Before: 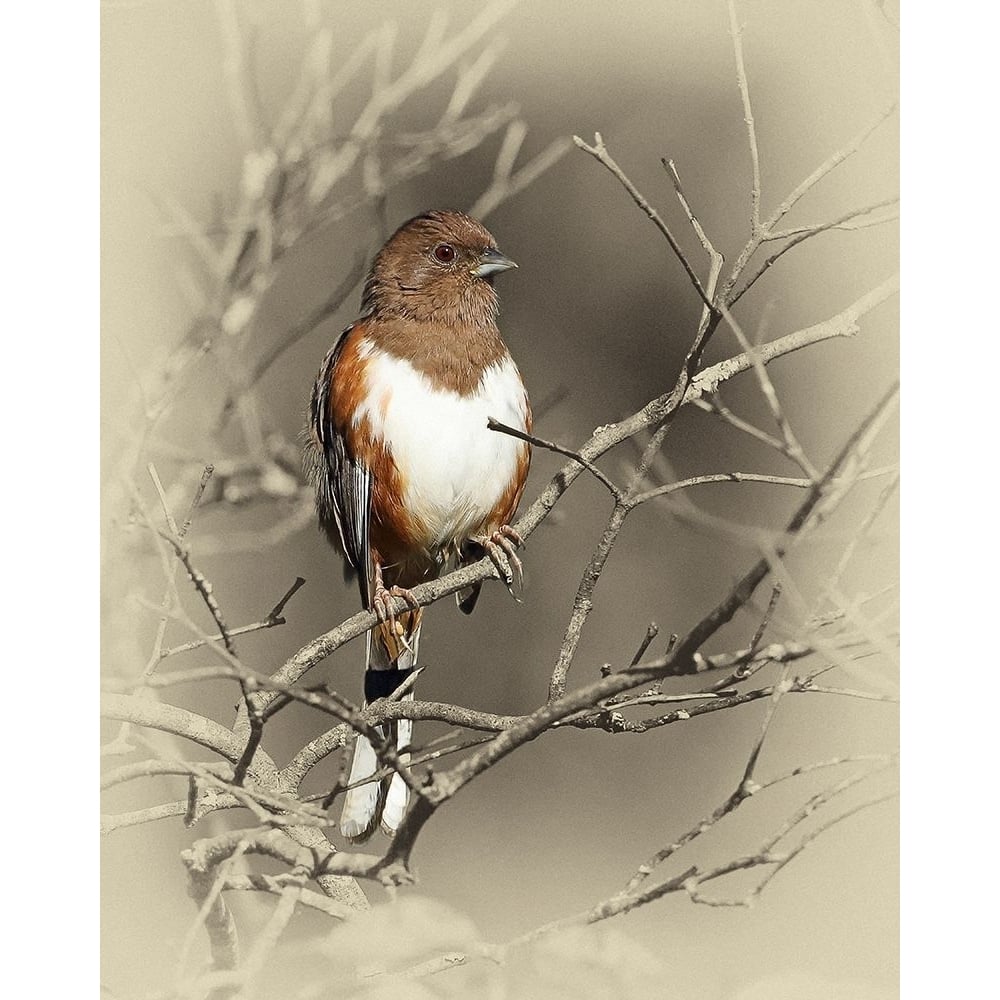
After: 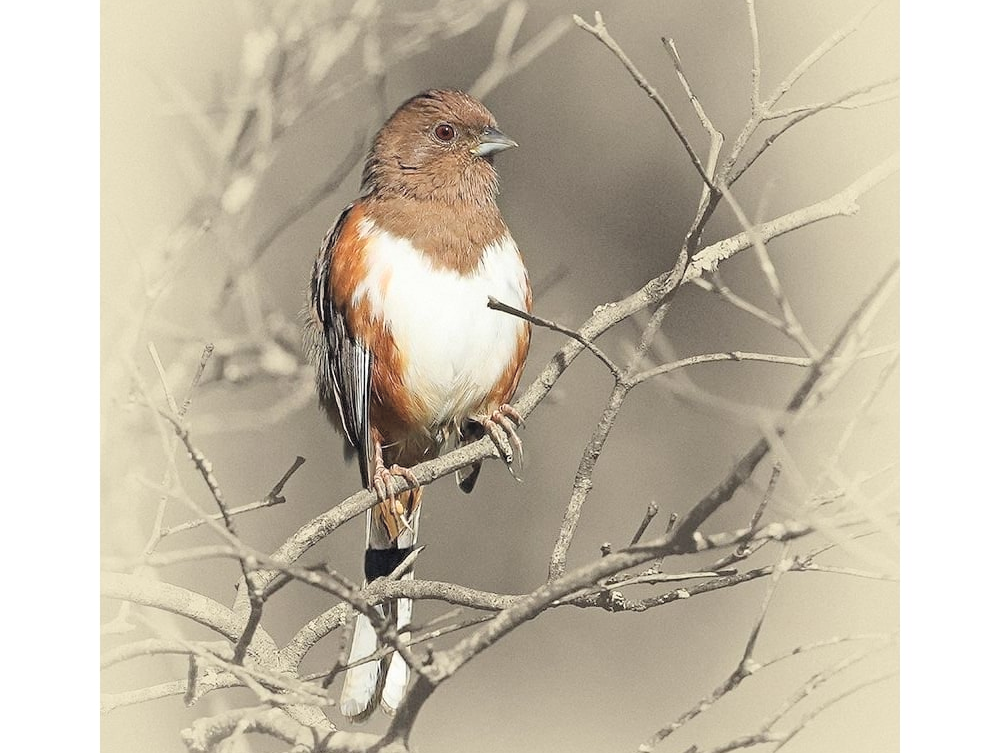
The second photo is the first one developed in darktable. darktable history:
crop and rotate: top 12.178%, bottom 12.487%
contrast brightness saturation: brightness 0.286
